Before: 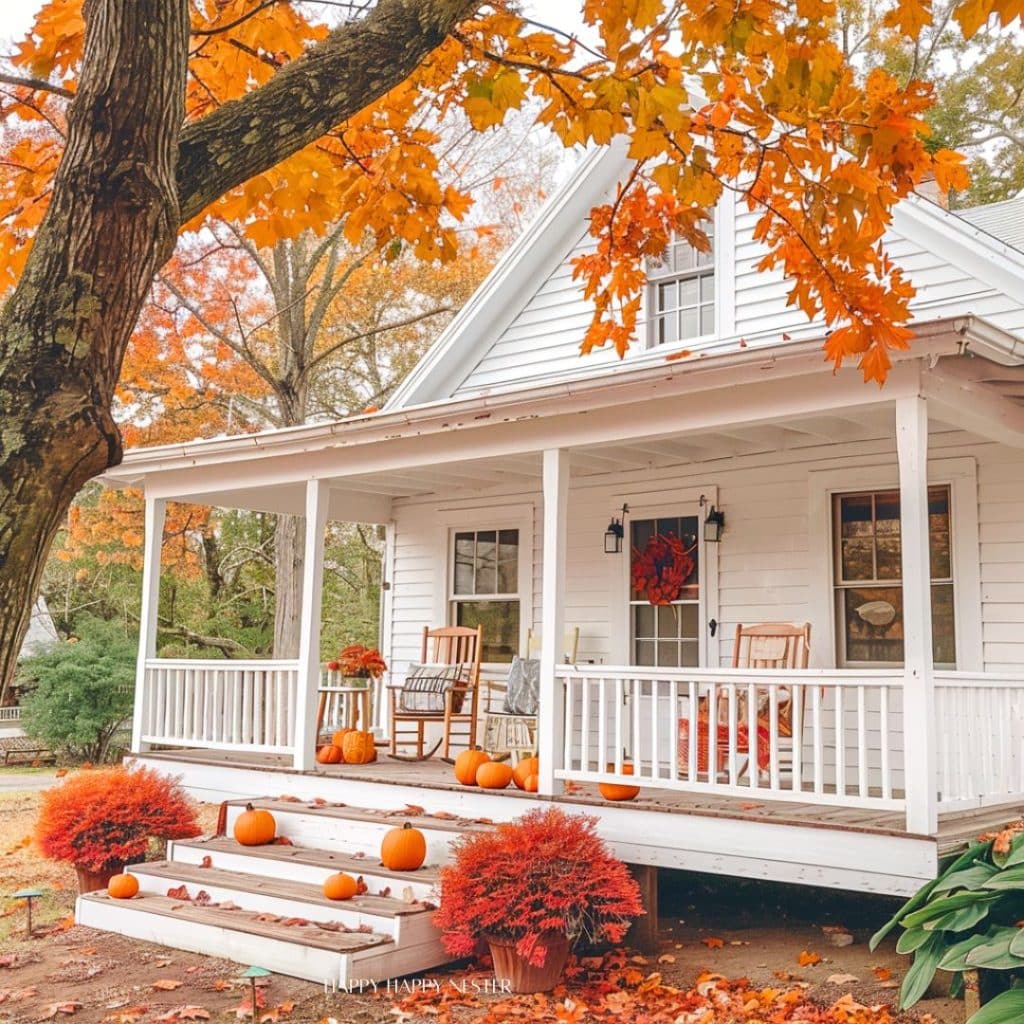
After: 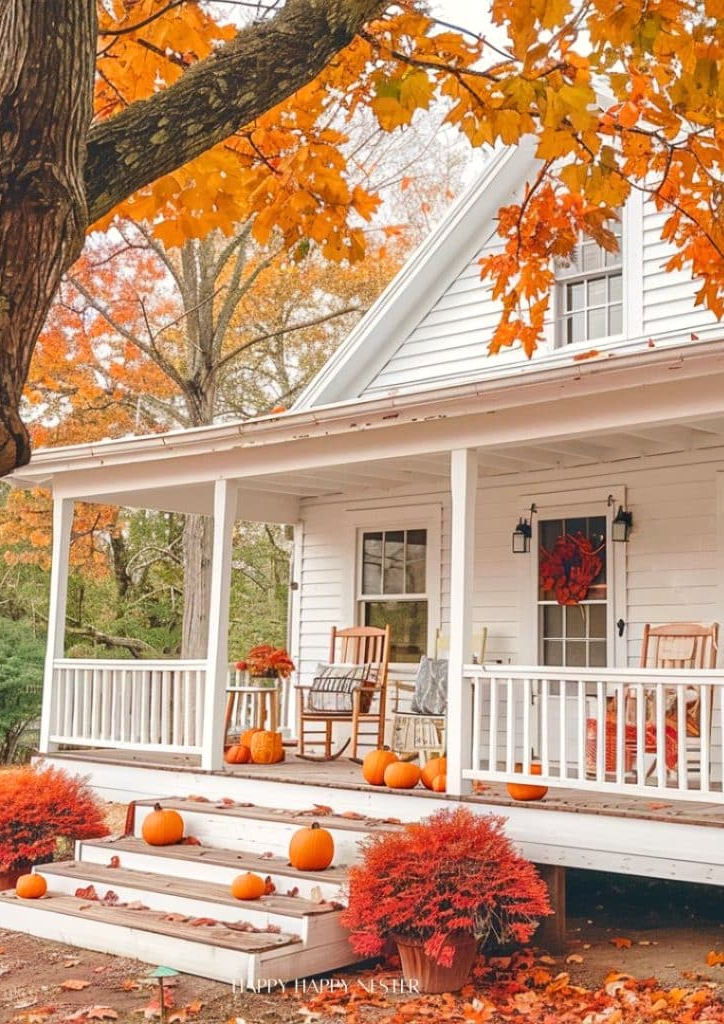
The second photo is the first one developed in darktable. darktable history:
crop and rotate: left 9.061%, right 20.142%
white balance: red 1.009, blue 0.985
